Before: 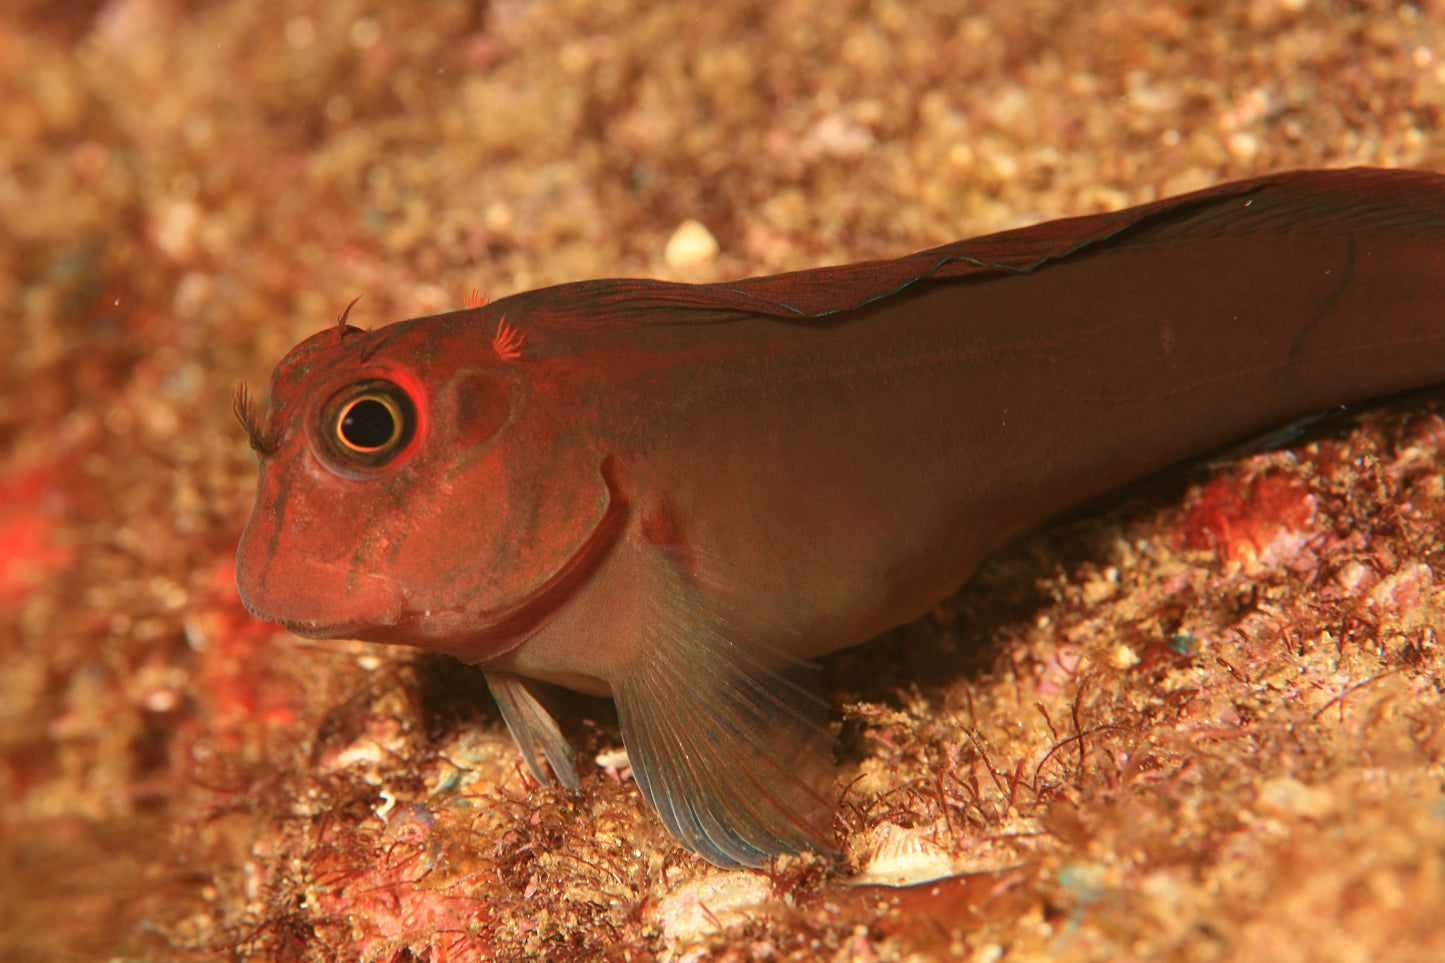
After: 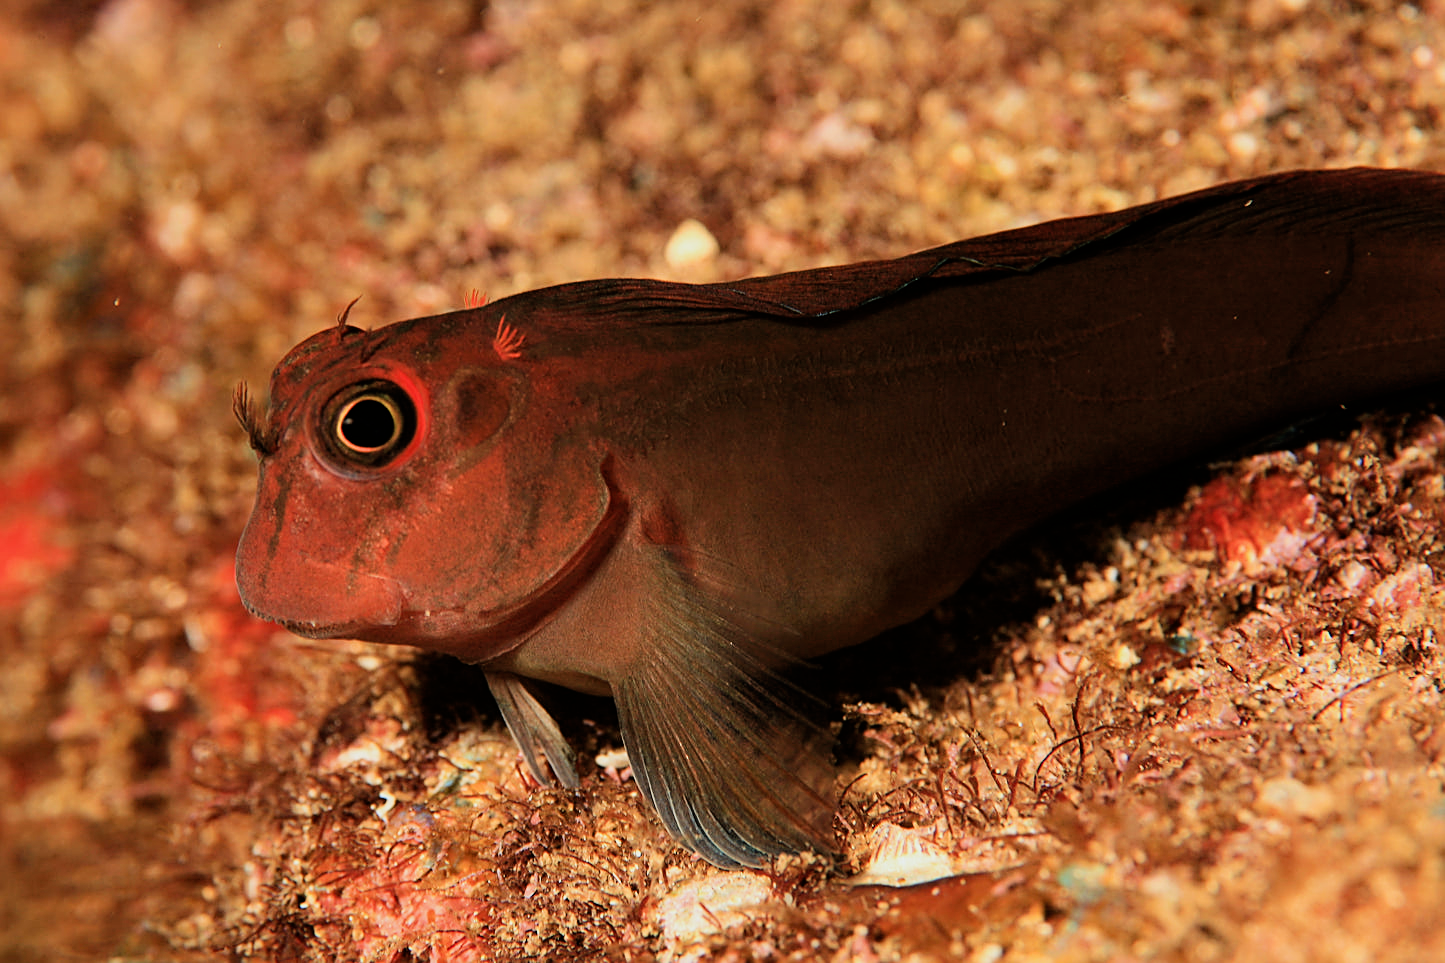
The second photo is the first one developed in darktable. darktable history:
filmic rgb: black relative exposure -5.01 EV, white relative exposure 3.99 EV, hardness 2.88, contrast 1.4, highlights saturation mix -31.49%
haze removal: compatibility mode true, adaptive false
sharpen: on, module defaults
